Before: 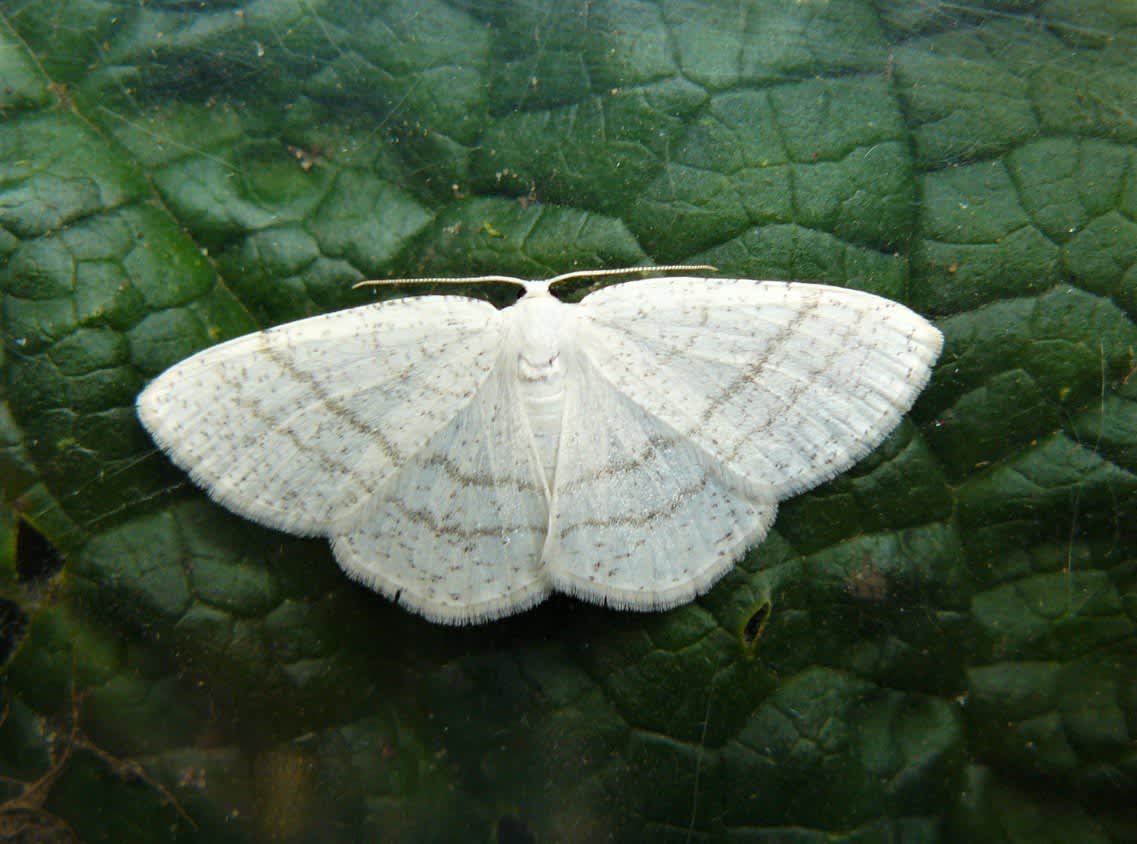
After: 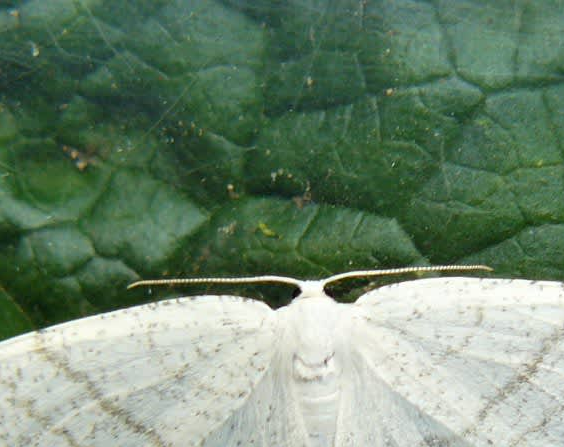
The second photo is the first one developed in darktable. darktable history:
crop: left 19.838%, right 30.533%, bottom 46.966%
